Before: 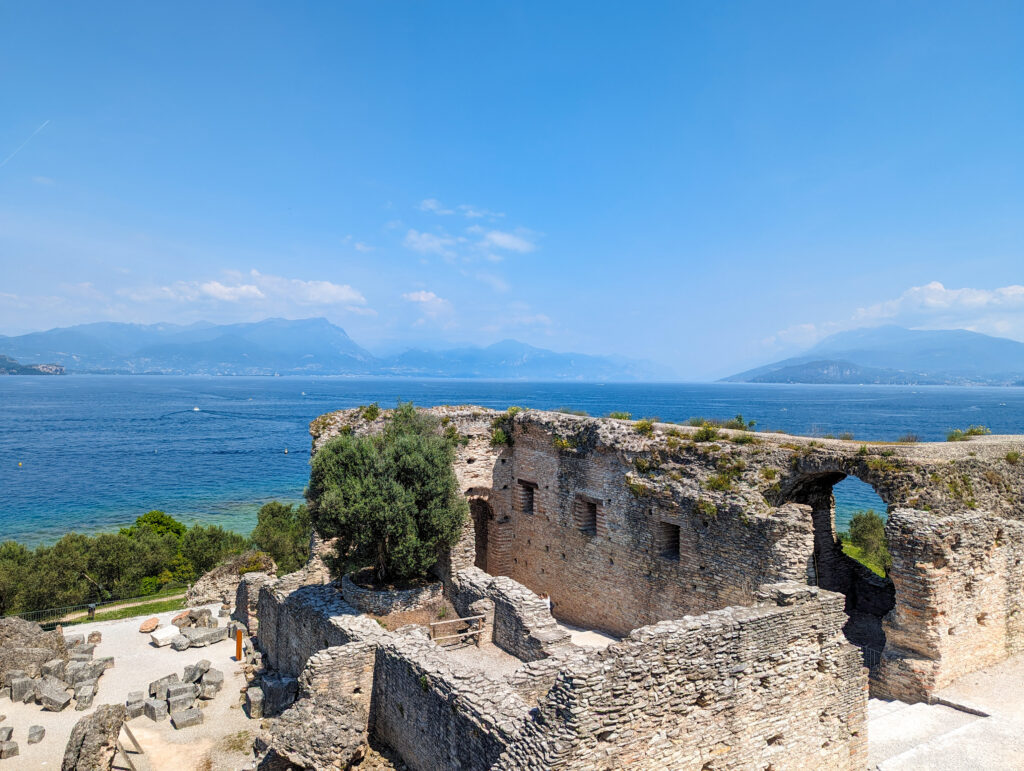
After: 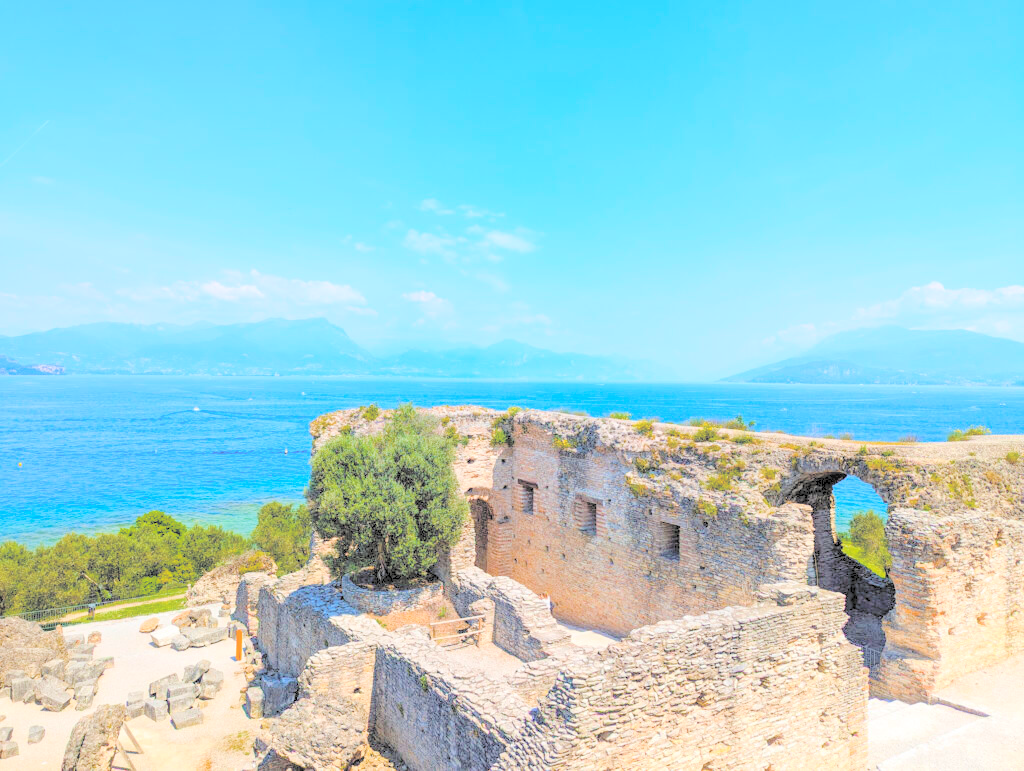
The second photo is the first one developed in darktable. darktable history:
contrast brightness saturation: brightness 1
color balance rgb: perceptual saturation grading › global saturation 20%, perceptual saturation grading › highlights -25%, perceptual saturation grading › shadows 50.52%, global vibrance 40.24%
